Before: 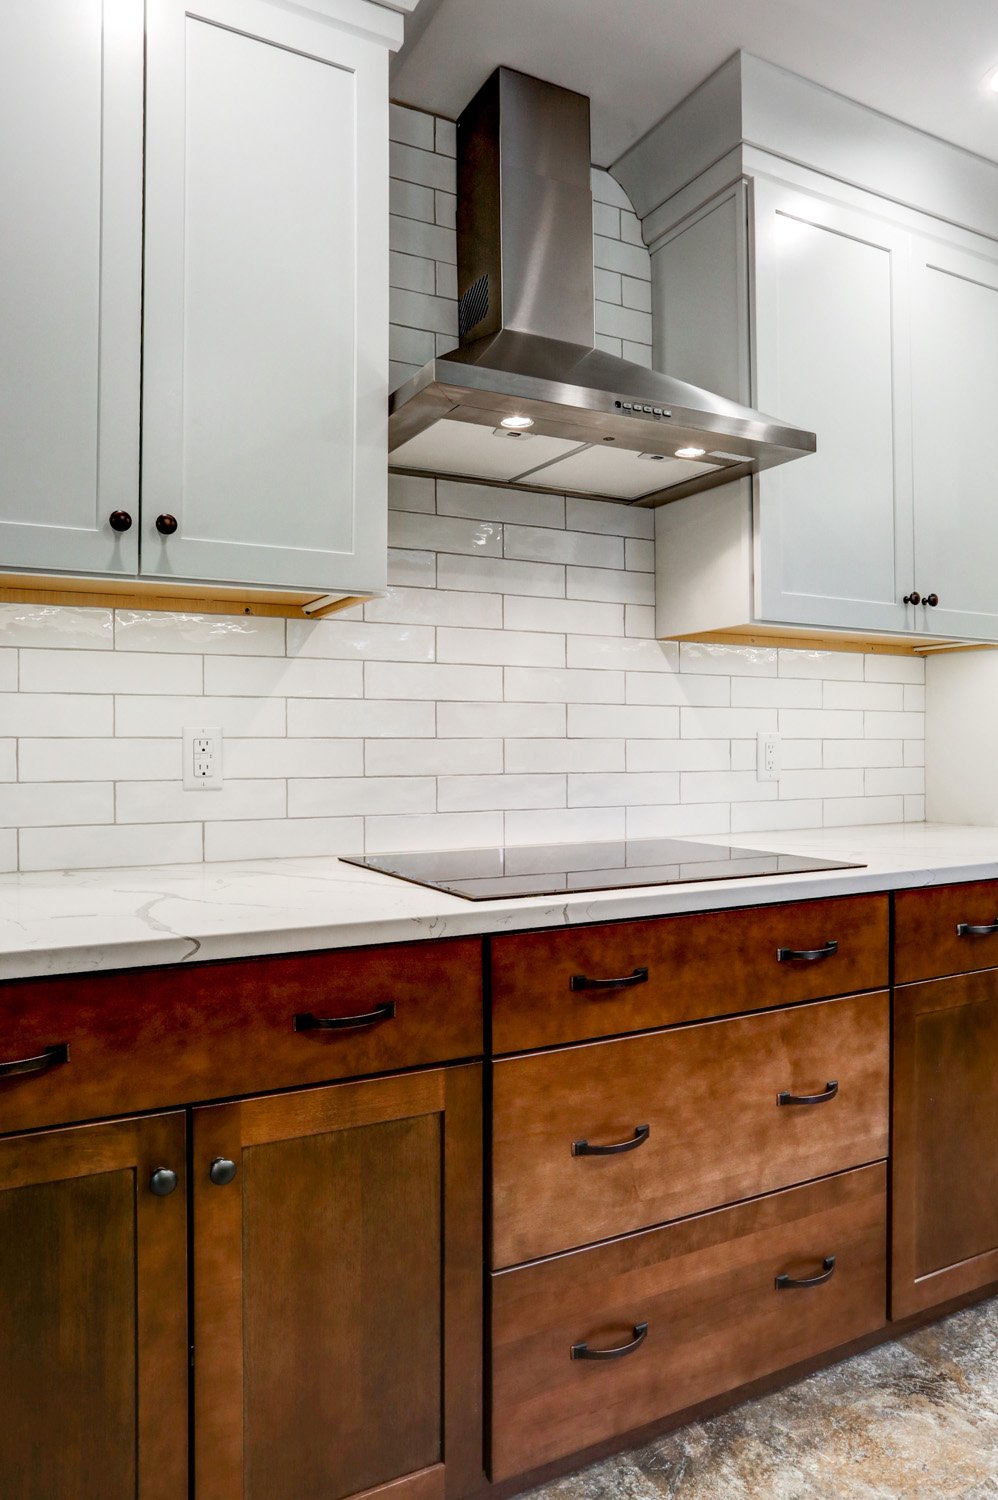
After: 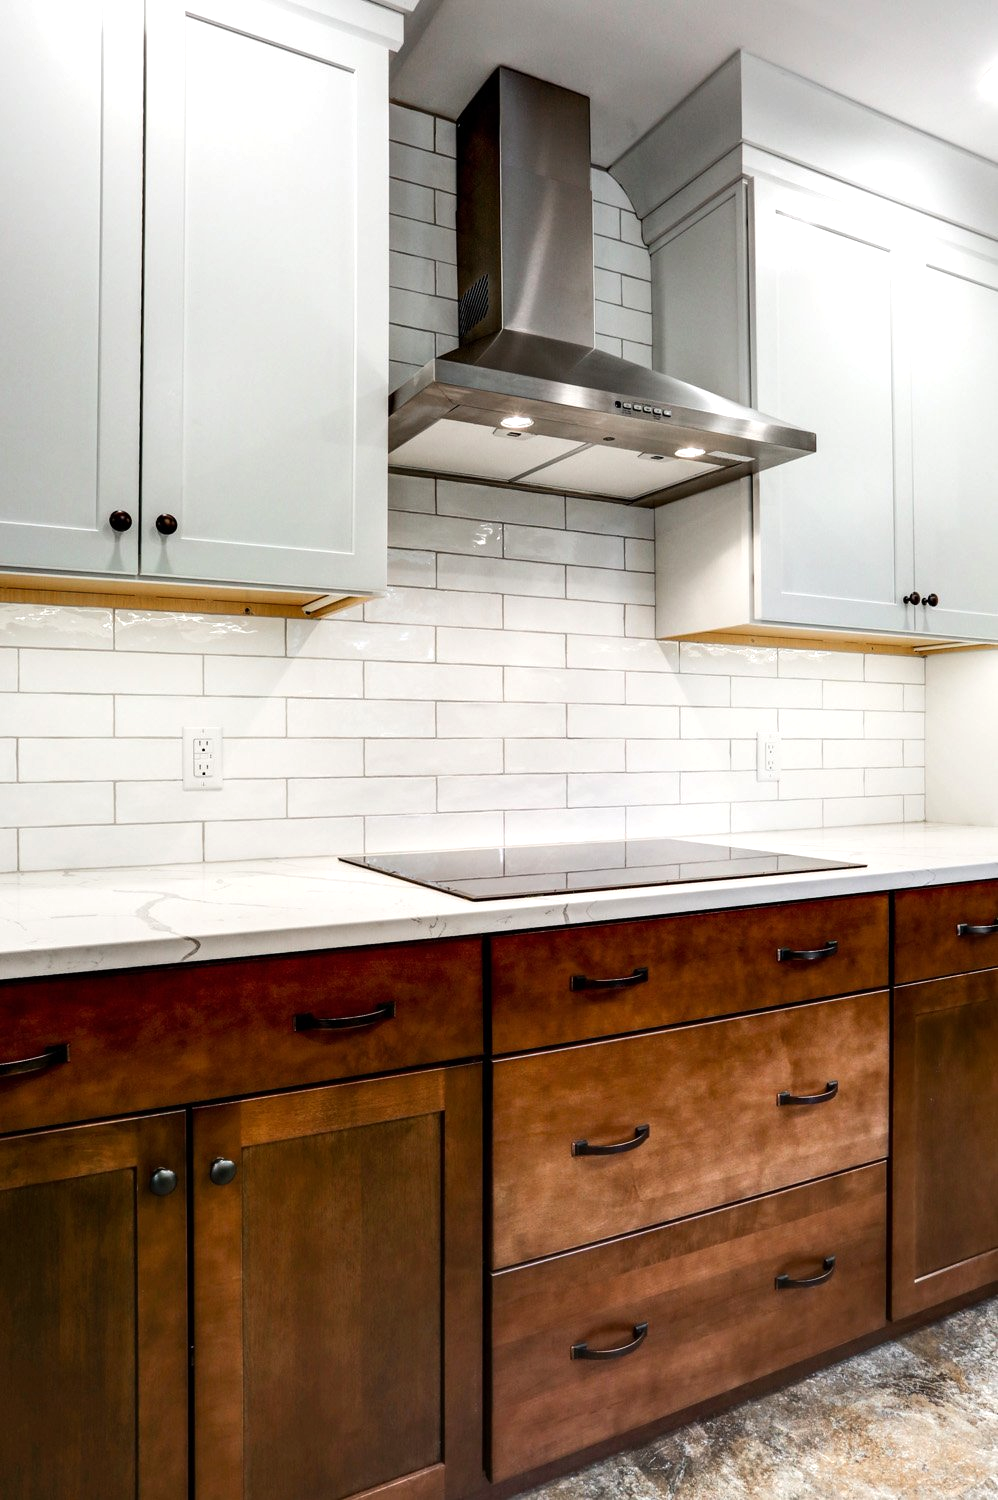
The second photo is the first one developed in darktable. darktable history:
tone equalizer: -8 EV -0.417 EV, -7 EV -0.389 EV, -6 EV -0.333 EV, -5 EV -0.222 EV, -3 EV 0.222 EV, -2 EV 0.333 EV, -1 EV 0.389 EV, +0 EV 0.417 EV, edges refinement/feathering 500, mask exposure compensation -1.57 EV, preserve details no
white balance: emerald 1
